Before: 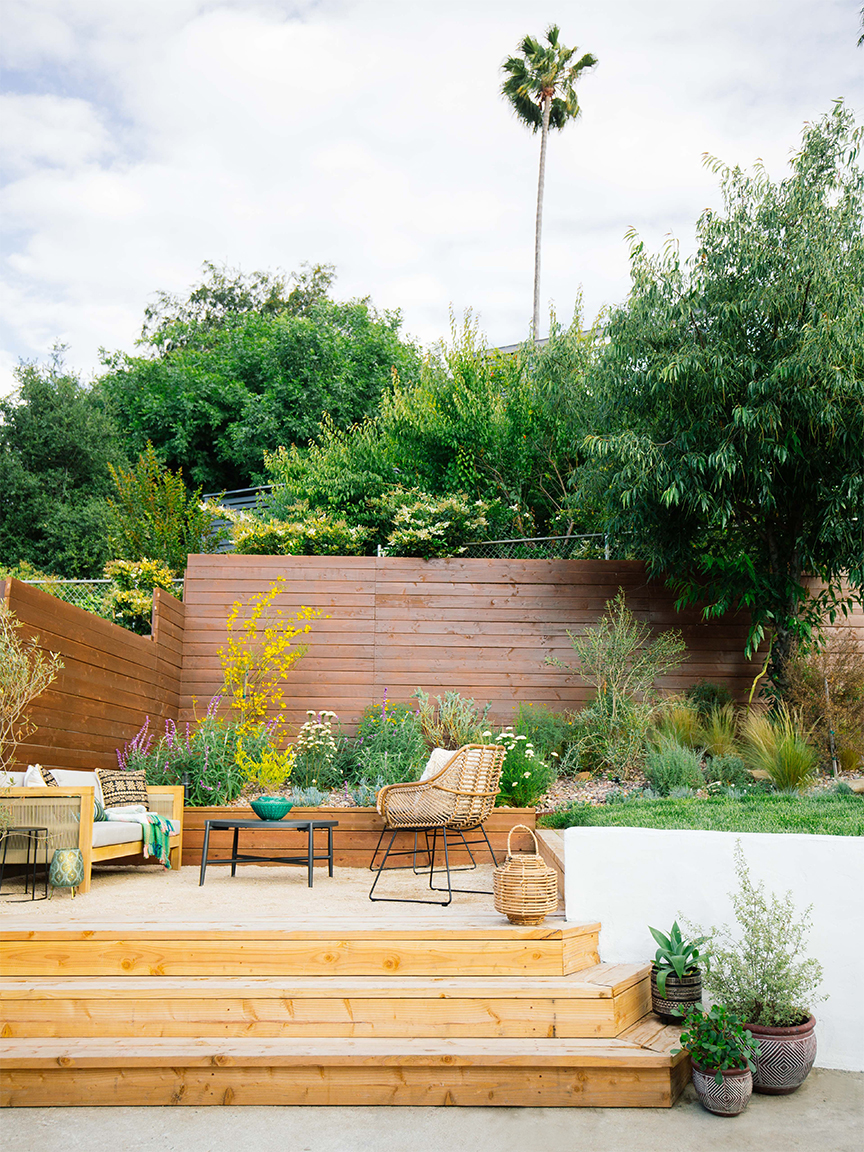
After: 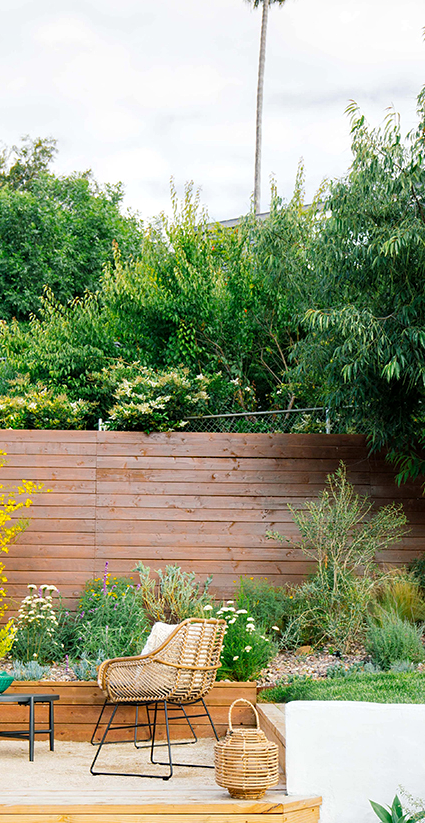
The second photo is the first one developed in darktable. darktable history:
haze removal: strength 0.299, distance 0.246, compatibility mode true, adaptive false
crop: left 32.309%, top 10.984%, right 18.44%, bottom 17.491%
shadows and highlights: shadows 25.42, highlights -24.15
local contrast: highlights 107%, shadows 100%, detail 120%, midtone range 0.2
